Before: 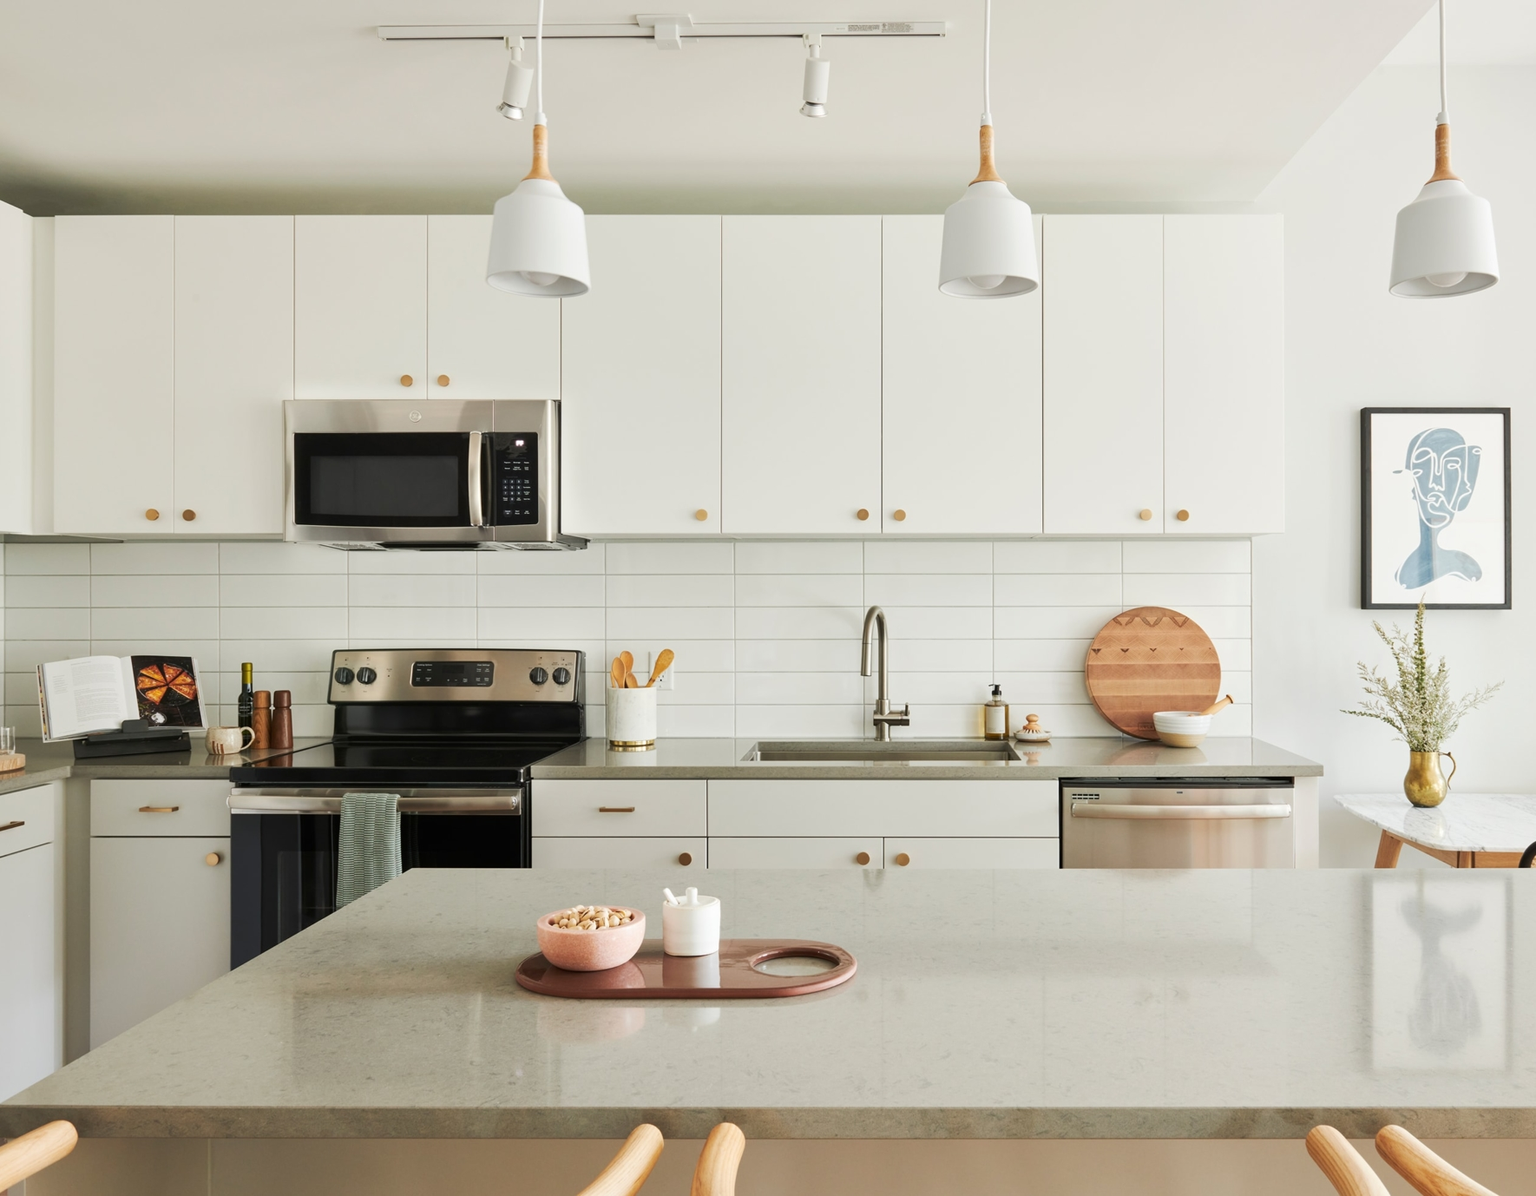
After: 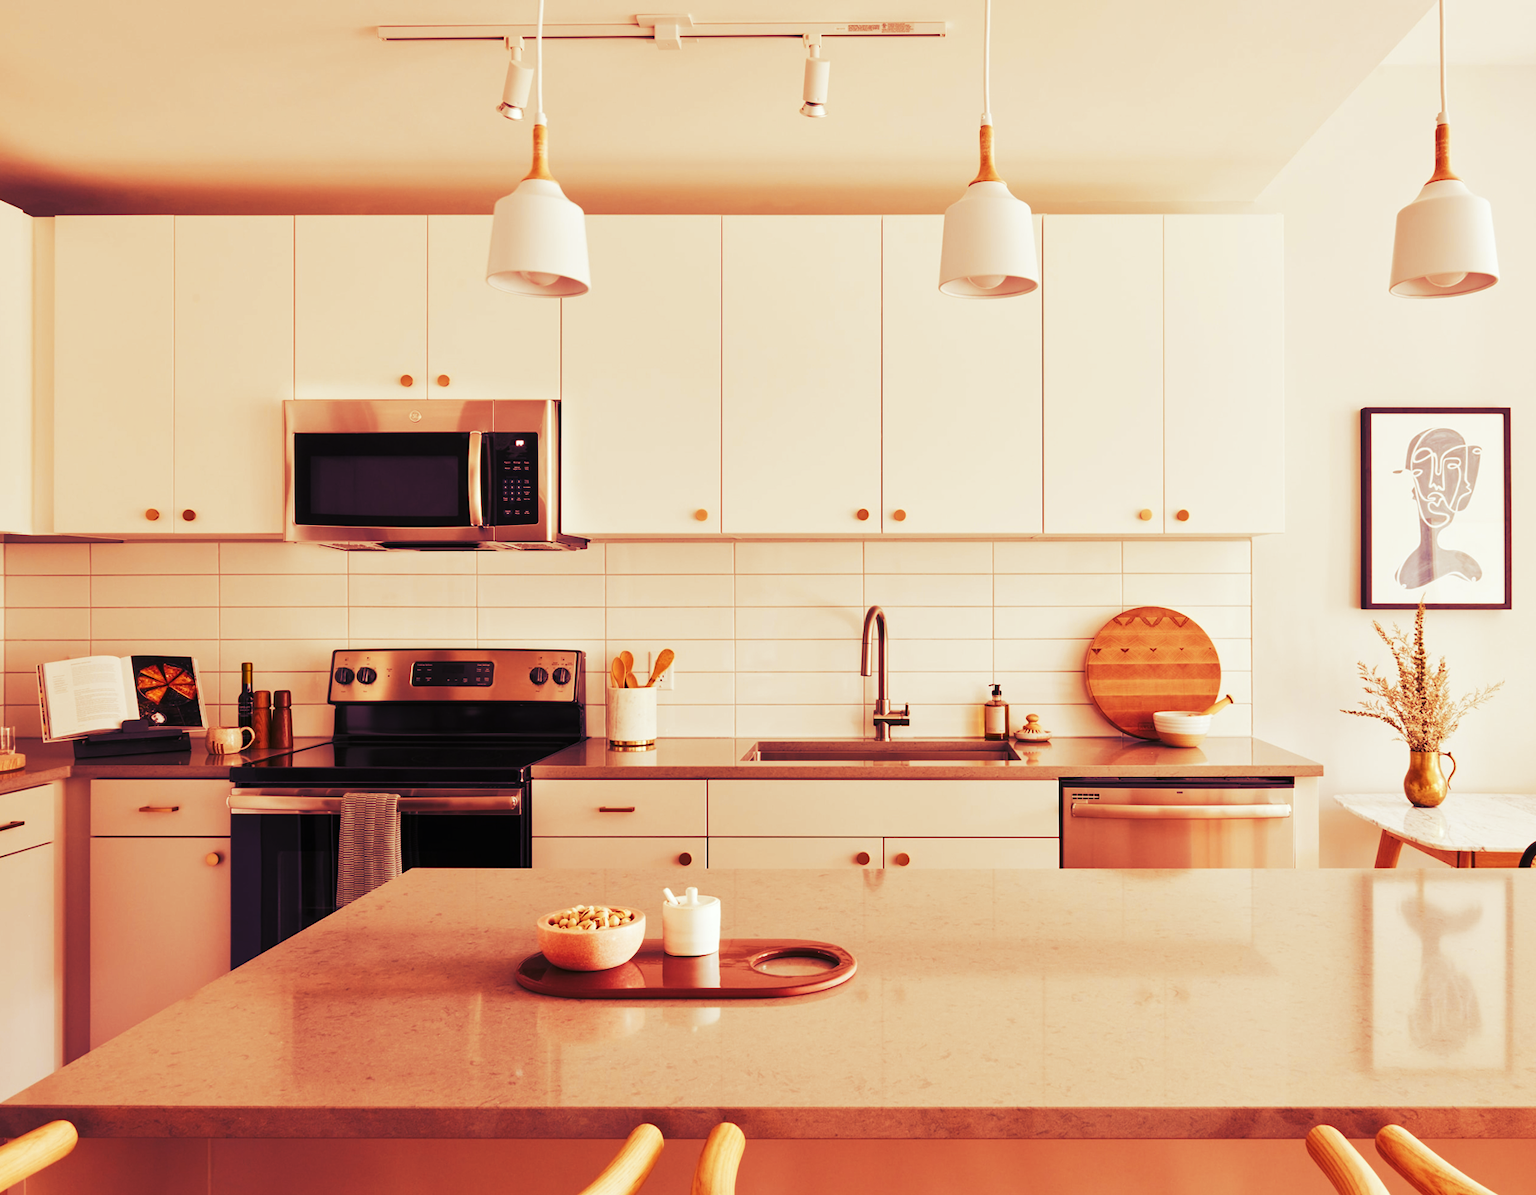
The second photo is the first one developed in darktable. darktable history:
tone curve: curves: ch0 [(0, 0) (0.003, 0.004) (0.011, 0.009) (0.025, 0.017) (0.044, 0.029) (0.069, 0.04) (0.1, 0.051) (0.136, 0.07) (0.177, 0.095) (0.224, 0.131) (0.277, 0.179) (0.335, 0.237) (0.399, 0.302) (0.468, 0.386) (0.543, 0.471) (0.623, 0.576) (0.709, 0.699) (0.801, 0.817) (0.898, 0.917) (1, 1)], preserve colors none
color look up table: target L [94.71, 93.91, 88.46, 89.55, 73.22, 69.31, 68.56, 63.42, 53.66, 47.33, 32.92, 27.1, 14.4, 200.2, 80.94, 71.82, 66.21, 62.59, 59.14, 54.84, 54.27, 52.22, 40.11, 32.46, 29.29, 11.87, 0.225, 99.8, 87.73, 77.63, 77.26, 73.73, 66.12, 65.42, 55.2, 53.37, 42.71, 52.97, 55.06, 48.22, 43.16, 28.33, 27.1, 16.04, 14.64, 70.53, 70.71, 50.72, 31.7], target a [-9.998, -16.48, -7.326, -41.4, -41.89, -22.16, 4.884, 6.819, -39.2, 30.99, -15.97, -28.26, -10.9, 0, 16.42, 19.97, 38.83, 32.79, 59.04, 50.71, 53.26, 40.13, 50.45, 28.53, 19.98, 24.57, -0.286, -2.119, 17.01, 12.07, 32.19, 10.77, 57.13, 33.69, 41.87, 52.14, 39.91, 59.6, 66.74, 52.05, 54.36, 22.98, 41.48, 24.56, 41.92, -18.14, -1.147, 26.19, 3.62], target b [49.84, 9.521, 70.13, 56.38, 18.71, 53.11, 48, 27.71, 33.62, 28.27, -9.966, 31.32, -13.74, 0, 22.86, 44.28, 45.82, 55.41, 27.46, 37.56, 49.16, 21.23, 32.52, 1.241, 40.16, 15.97, -0.102, 2.414, -13.68, -26.66, -26.63, 15.53, -31.36, 10.19, -5.383, 17.18, -80.62, 4.963, -49.62, -27.46, 11.51, -51.81, -20.32, -45.27, -56.89, -32.27, -13.64, -46.23, -33.59], num patches 49
